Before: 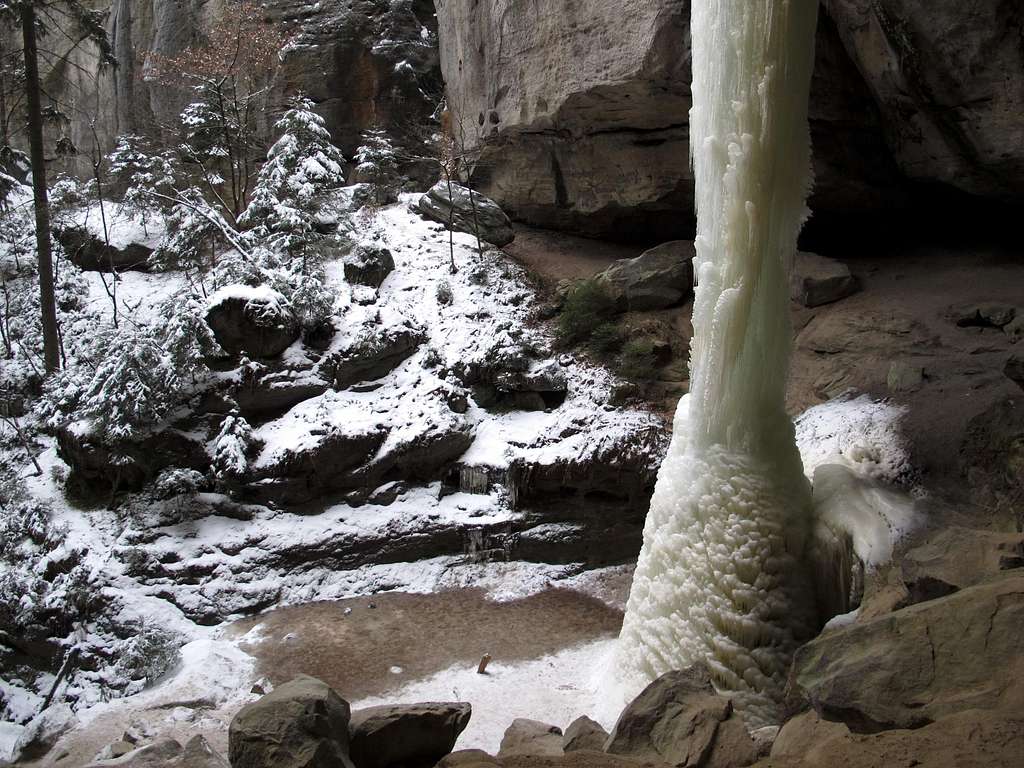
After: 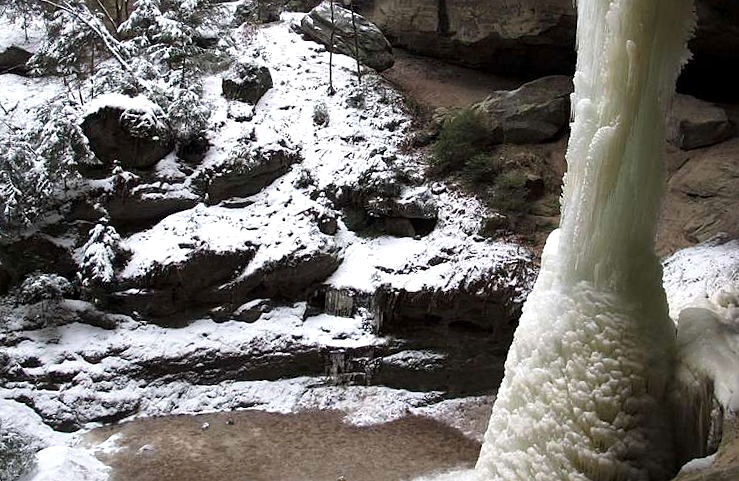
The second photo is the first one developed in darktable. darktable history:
sharpen: radius 1.272, amount 0.305, threshold 0
crop and rotate: angle -3.37°, left 9.79%, top 20.73%, right 12.42%, bottom 11.82%
exposure: exposure 0.197 EV, compensate highlight preservation false
